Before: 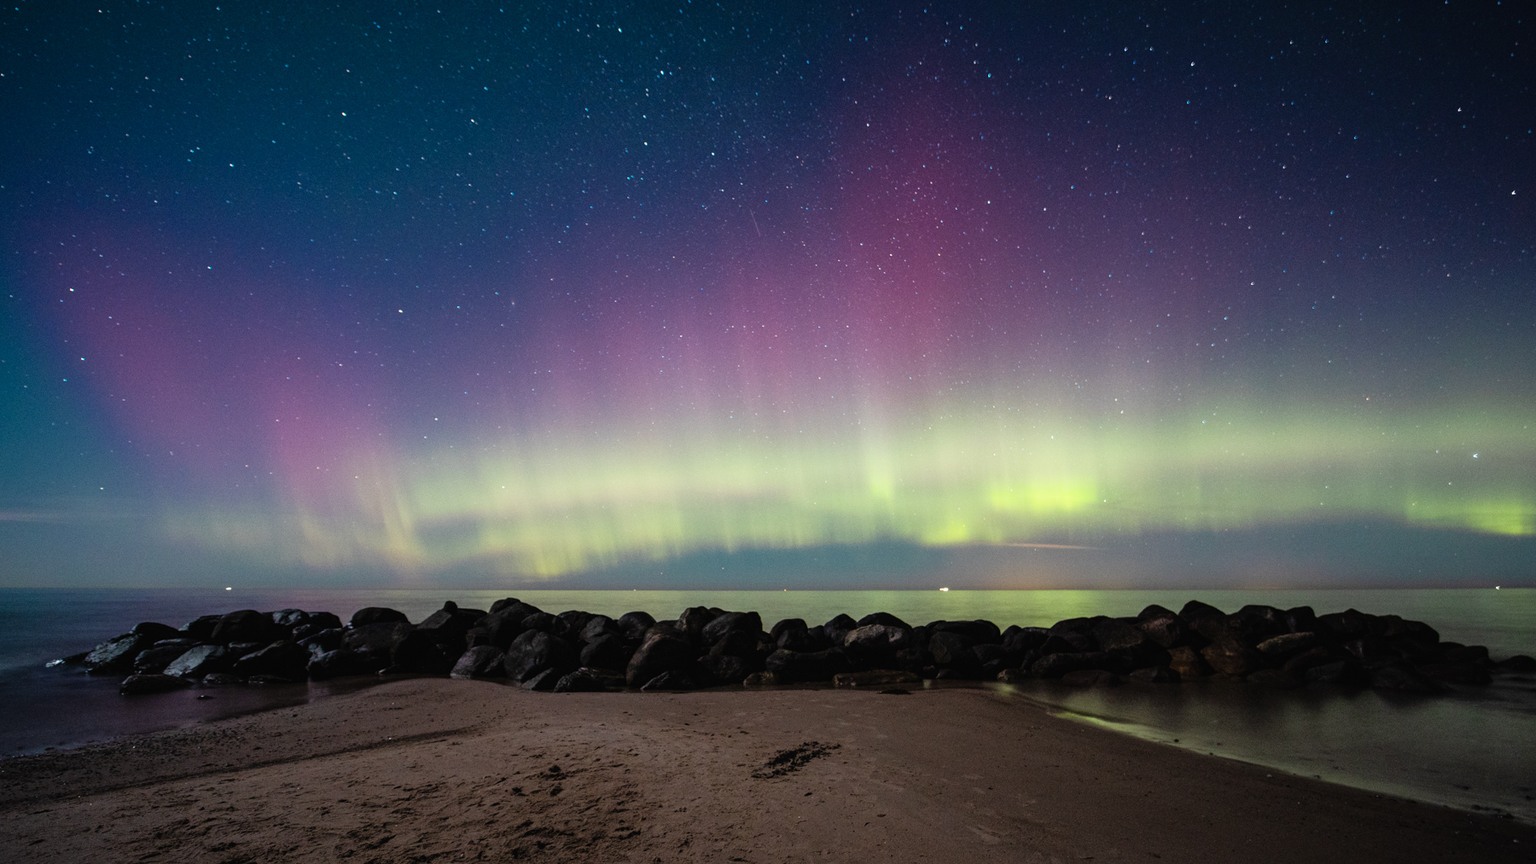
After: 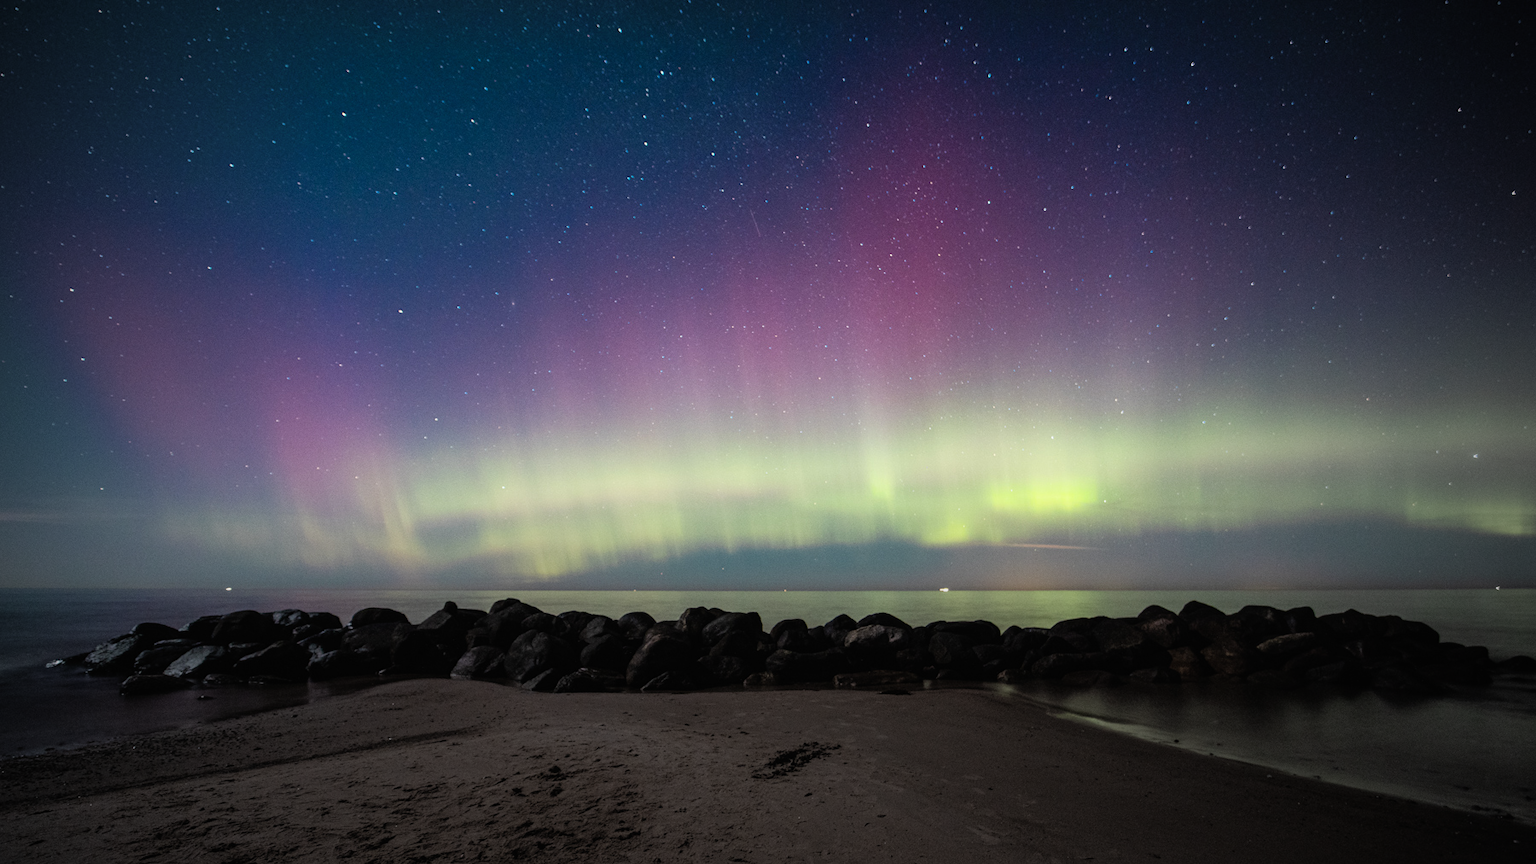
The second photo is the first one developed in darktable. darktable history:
vignetting: fall-off start 52.36%, center (-0.056, -0.356), automatic ratio true, width/height ratio 1.315, shape 0.232, unbound false
